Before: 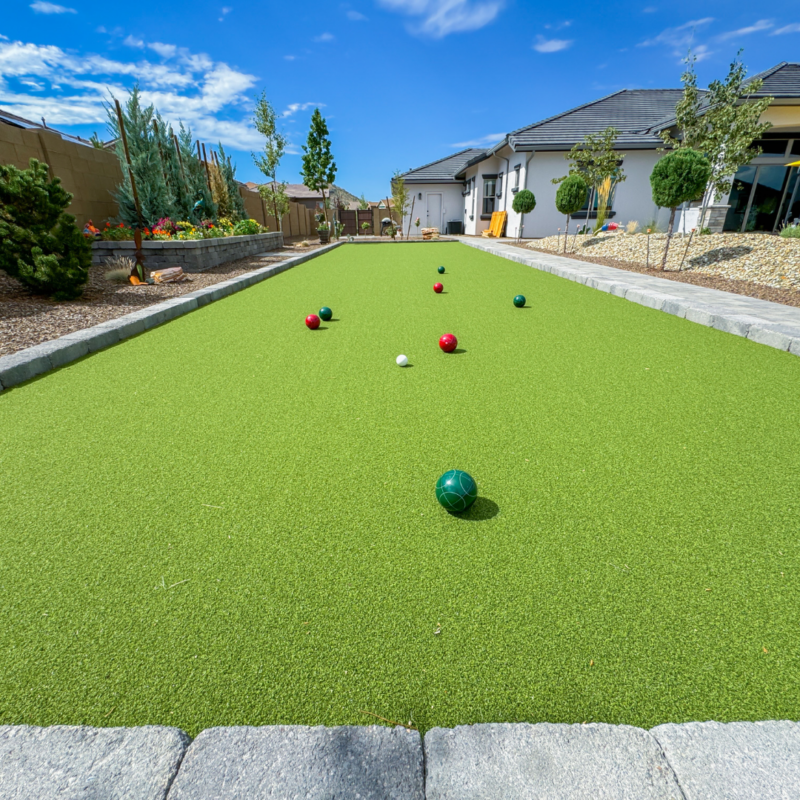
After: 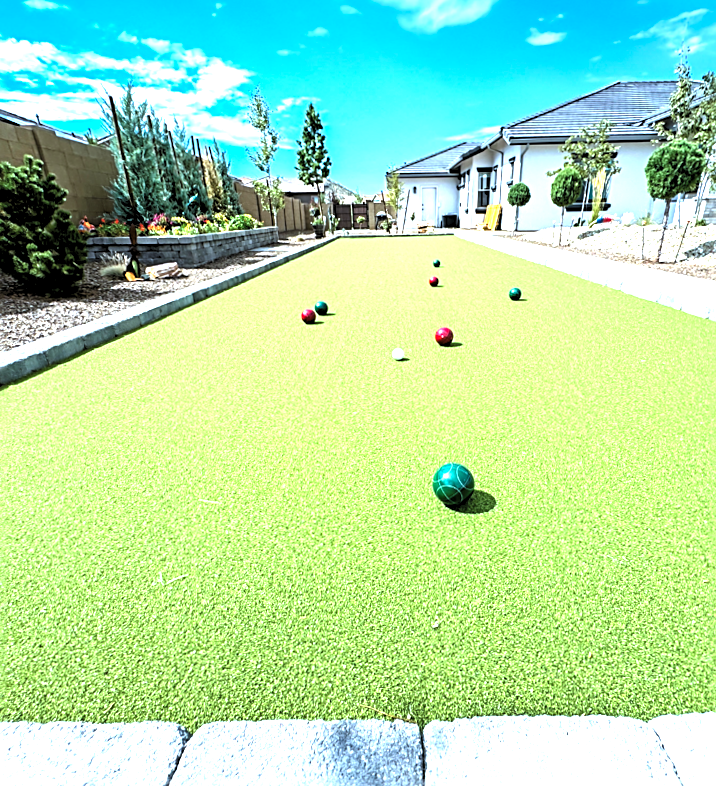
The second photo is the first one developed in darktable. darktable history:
sharpen: radius 2.767
levels: levels [0.182, 0.542, 0.902]
crop: right 9.509%, bottom 0.031%
white balance: red 0.925, blue 1.046
exposure: black level correction -0.002, exposure 1.35 EV, compensate highlight preservation false
rotate and perspective: rotation -0.45°, automatic cropping original format, crop left 0.008, crop right 0.992, crop top 0.012, crop bottom 0.988
color correction: highlights a* -0.772, highlights b* -8.92
